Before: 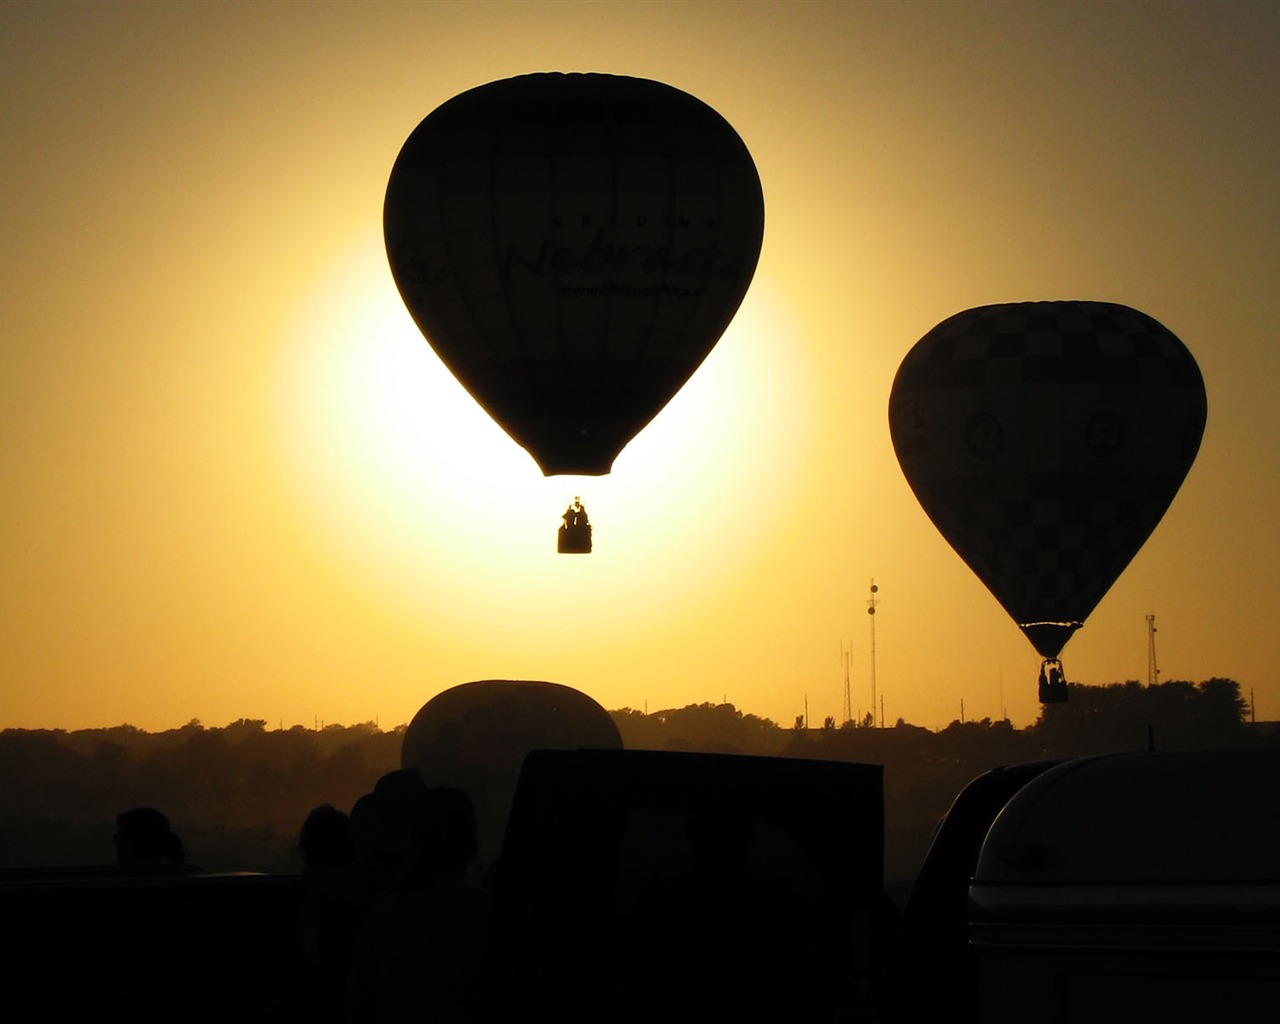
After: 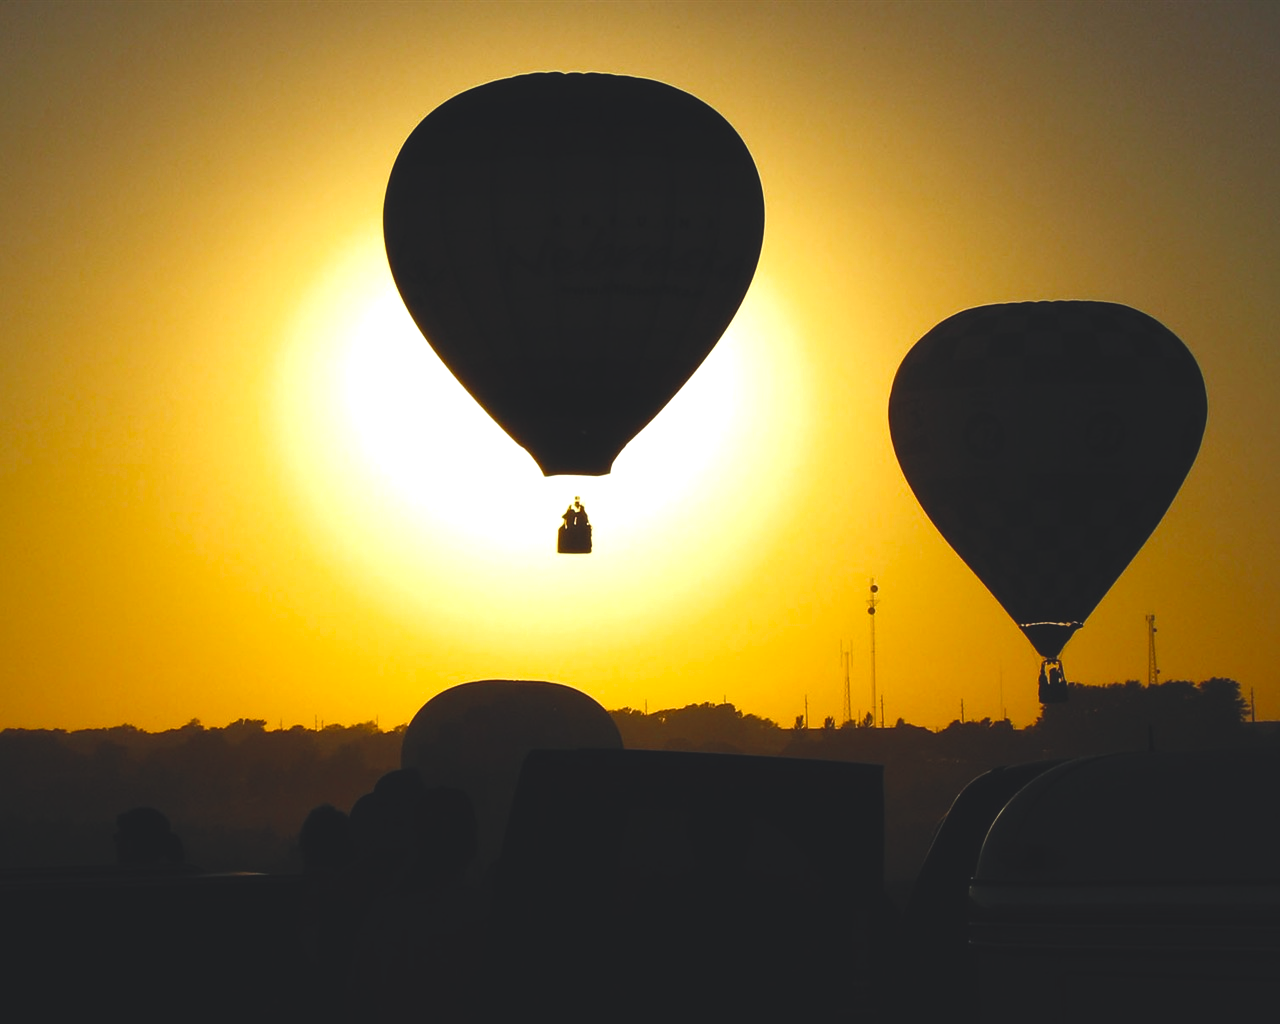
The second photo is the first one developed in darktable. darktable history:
color balance rgb: shadows lift › chroma 1.941%, shadows lift › hue 264.67°, power › hue 62.58°, global offset › luminance 1.98%, perceptual saturation grading › global saturation 16.065%, global vibrance 9.533%, contrast 14.817%, saturation formula JzAzBz (2021)
